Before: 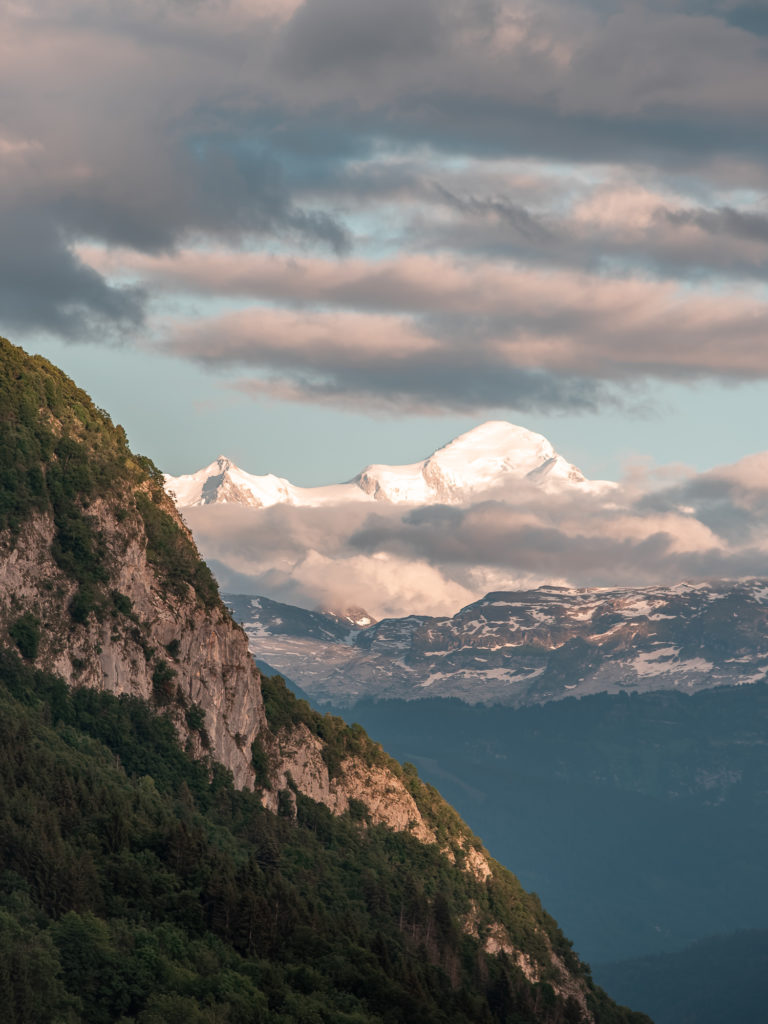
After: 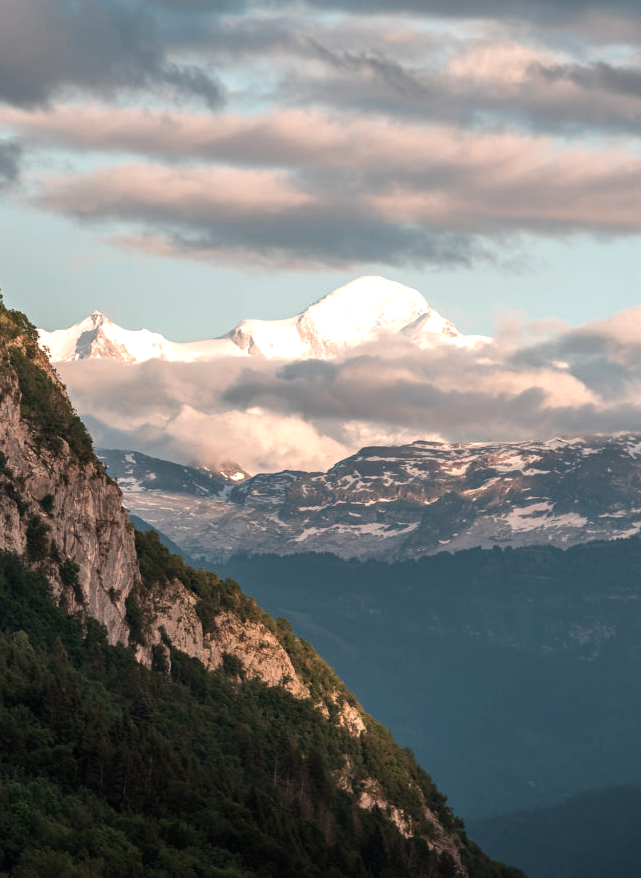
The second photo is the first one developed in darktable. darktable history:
crop: left 16.53%, top 14.243%
tone equalizer: -8 EV -0.378 EV, -7 EV -0.387 EV, -6 EV -0.347 EV, -5 EV -0.193 EV, -3 EV 0.217 EV, -2 EV 0.313 EV, -1 EV 0.38 EV, +0 EV 0.431 EV, edges refinement/feathering 500, mask exposure compensation -1.57 EV, preserve details no
